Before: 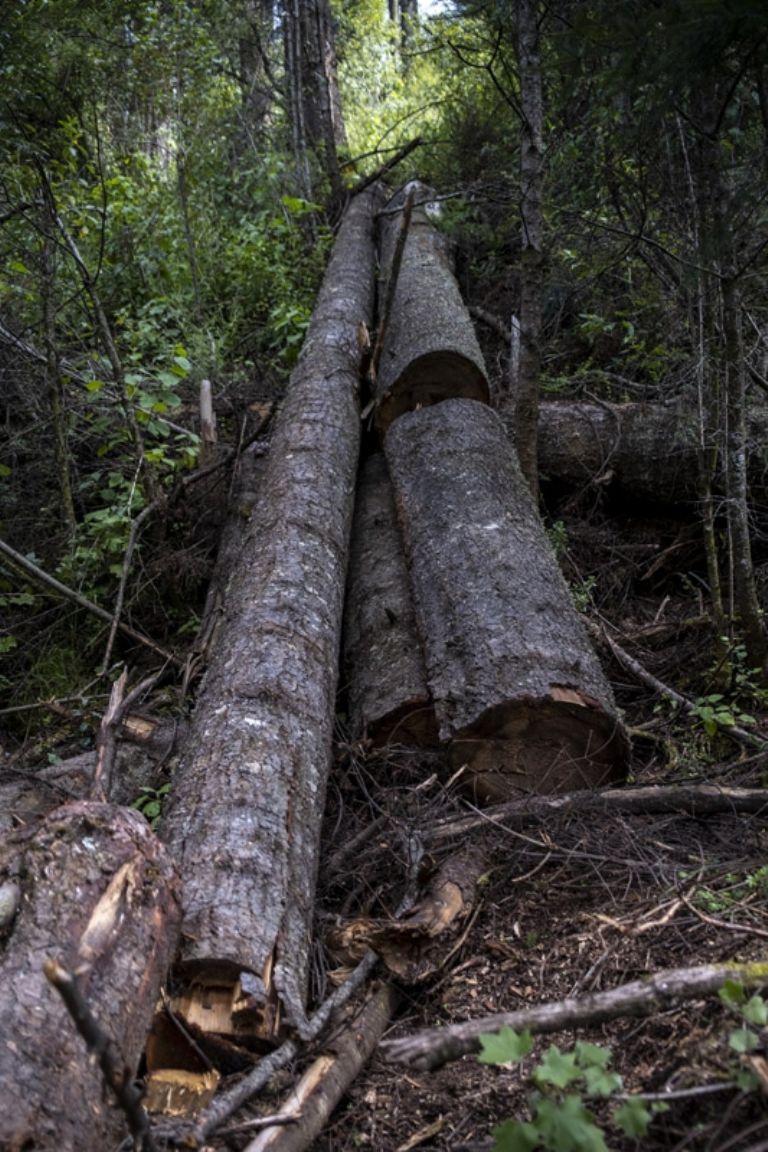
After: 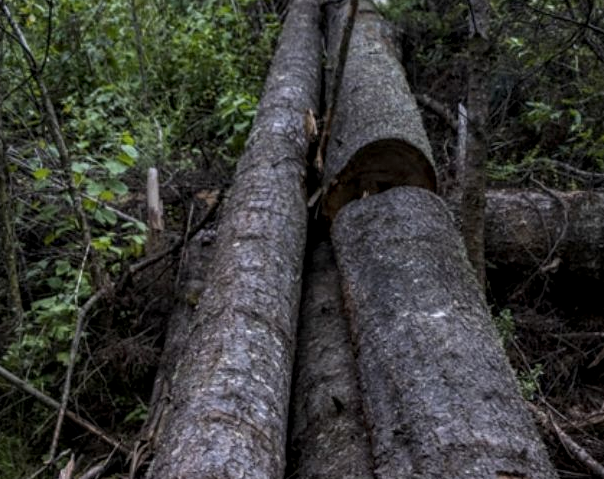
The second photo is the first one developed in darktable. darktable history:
crop: left 6.95%, top 18.414%, right 14.275%, bottom 39.938%
local contrast: on, module defaults
